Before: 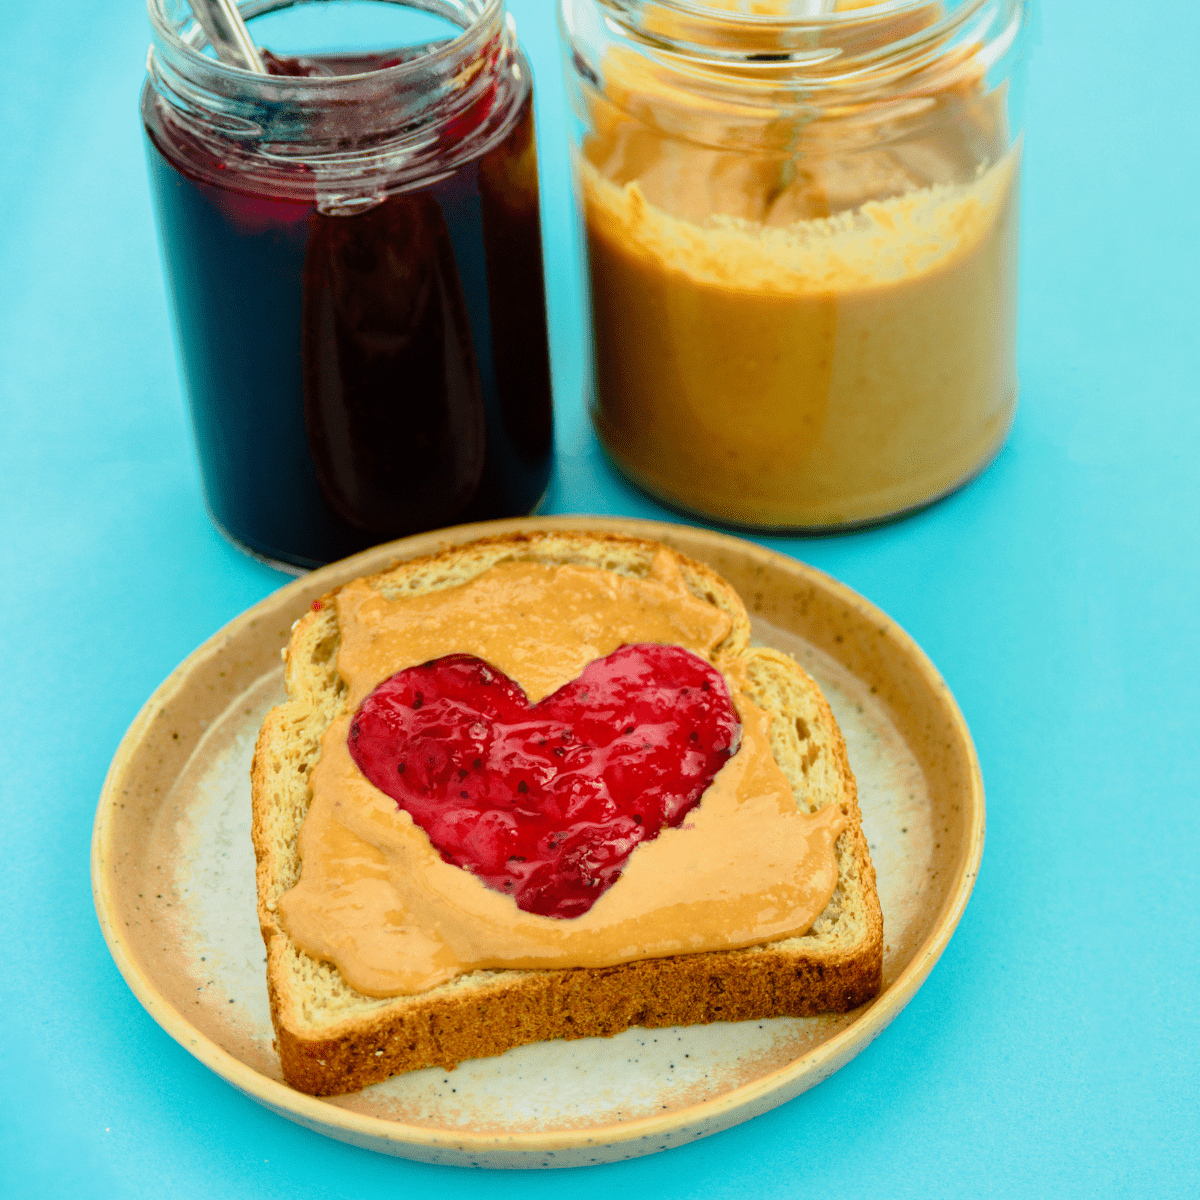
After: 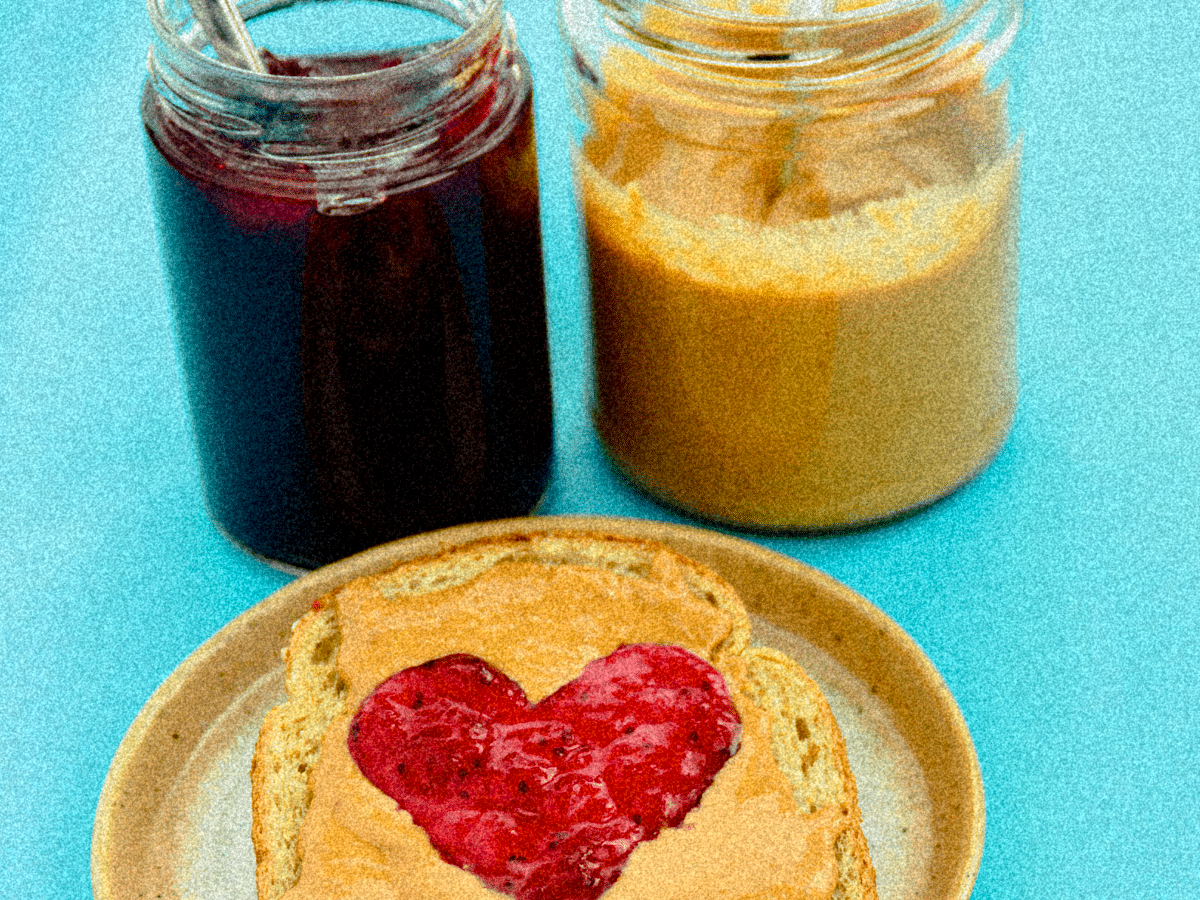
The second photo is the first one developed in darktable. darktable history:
exposure: black level correction 0.005, exposure 0.014 EV, compensate highlight preservation false
grain: coarseness 46.9 ISO, strength 50.21%, mid-tones bias 0%
crop: bottom 24.967%
